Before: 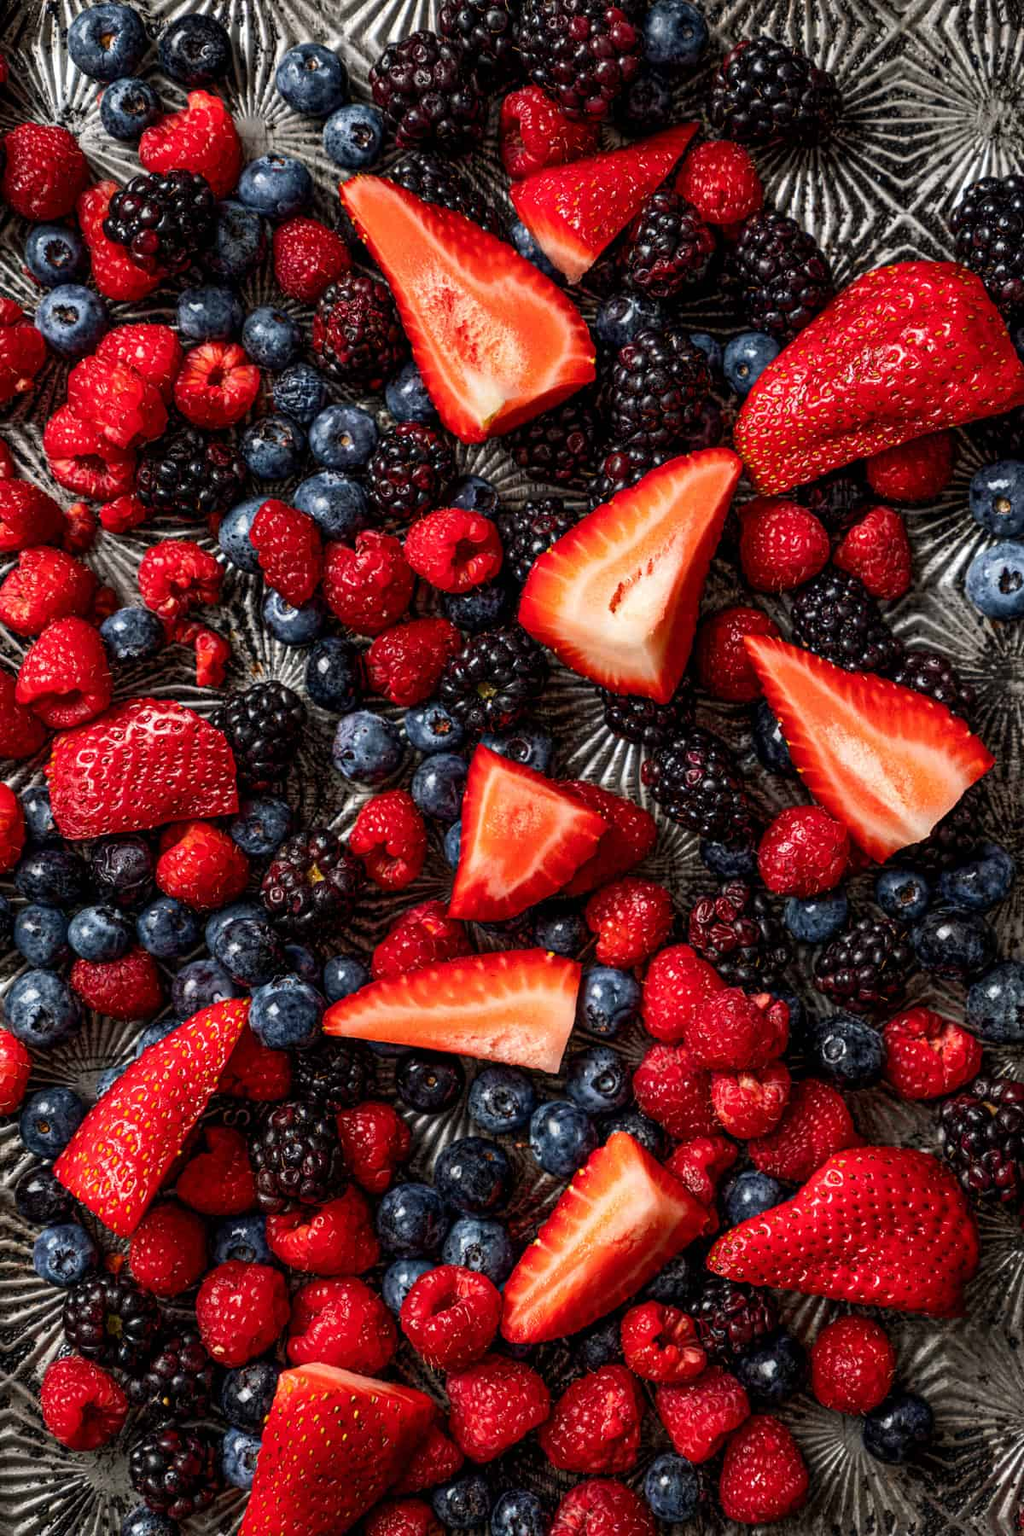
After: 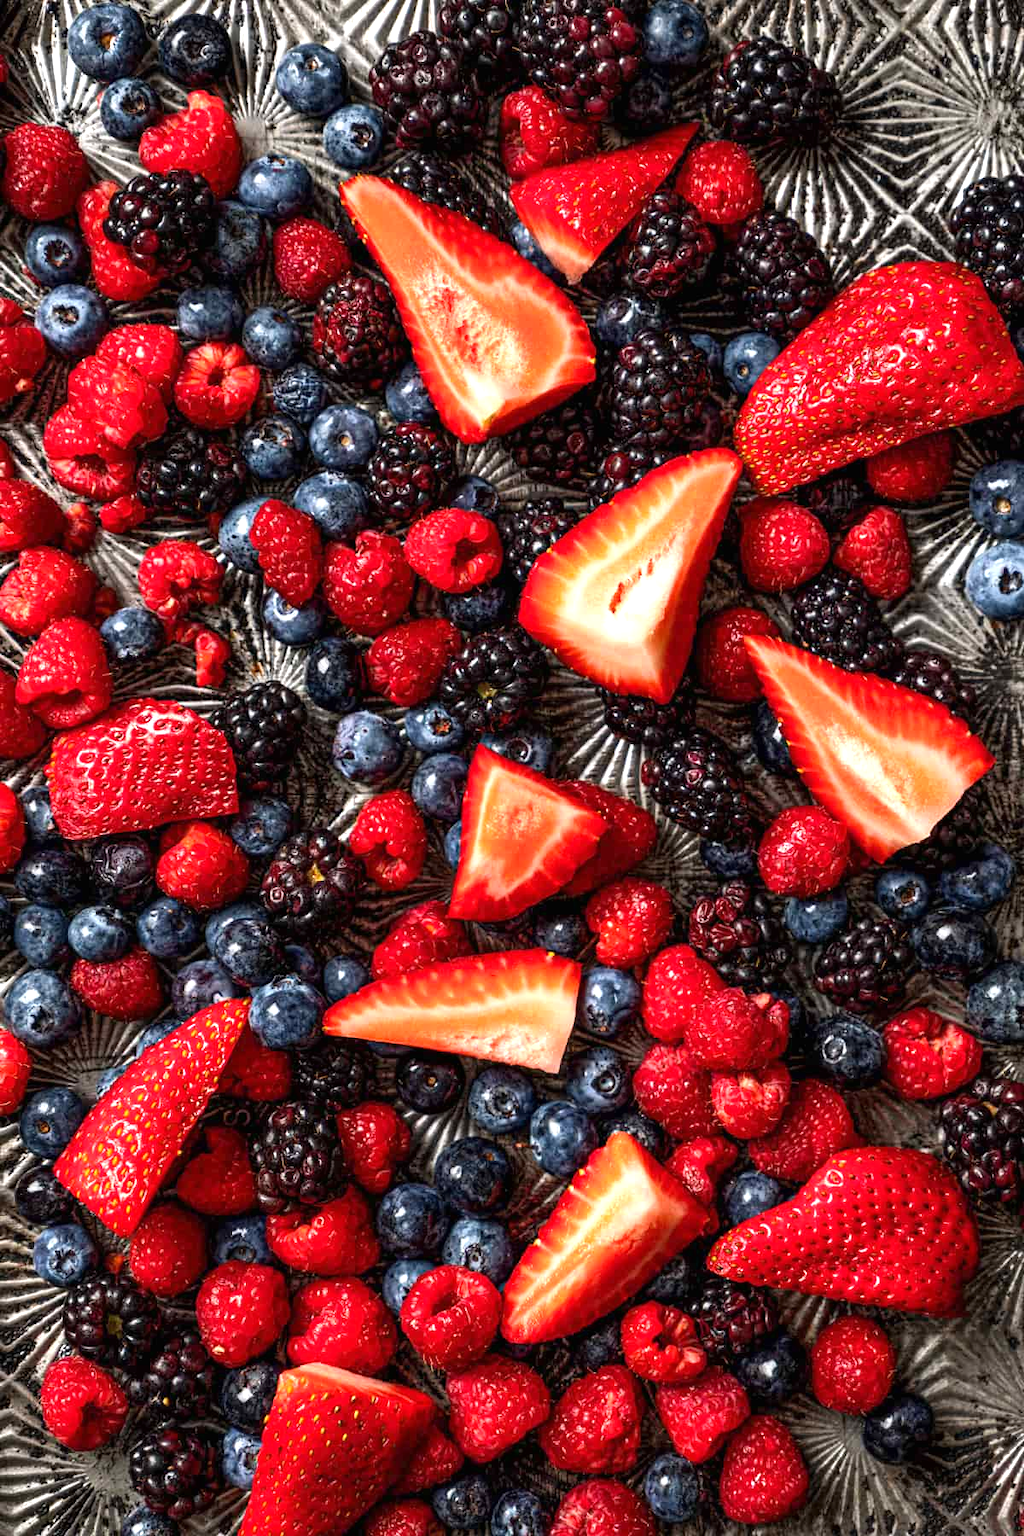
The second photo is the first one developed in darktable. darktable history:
exposure: black level correction 0, exposure 0.7 EV, compensate exposure bias true, compensate highlight preservation false
white balance: emerald 1
